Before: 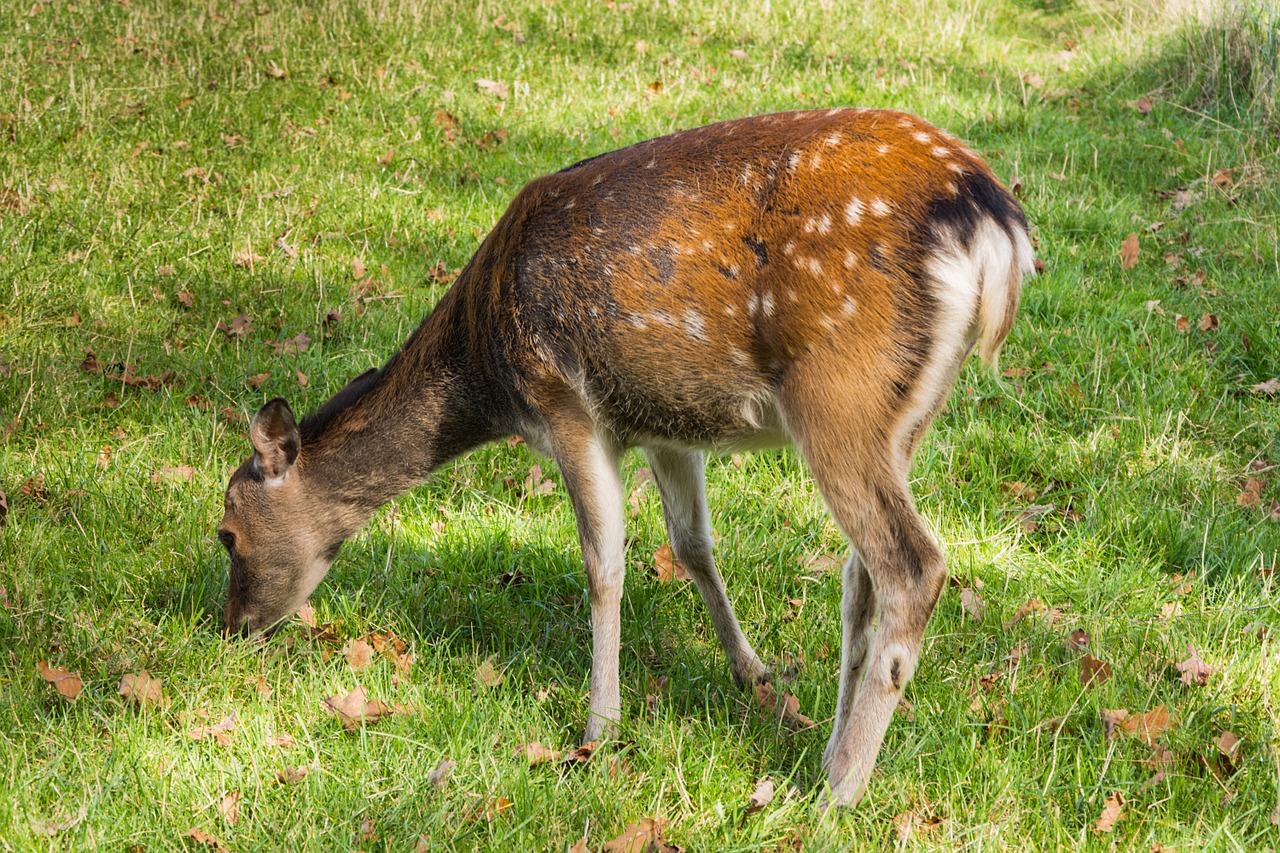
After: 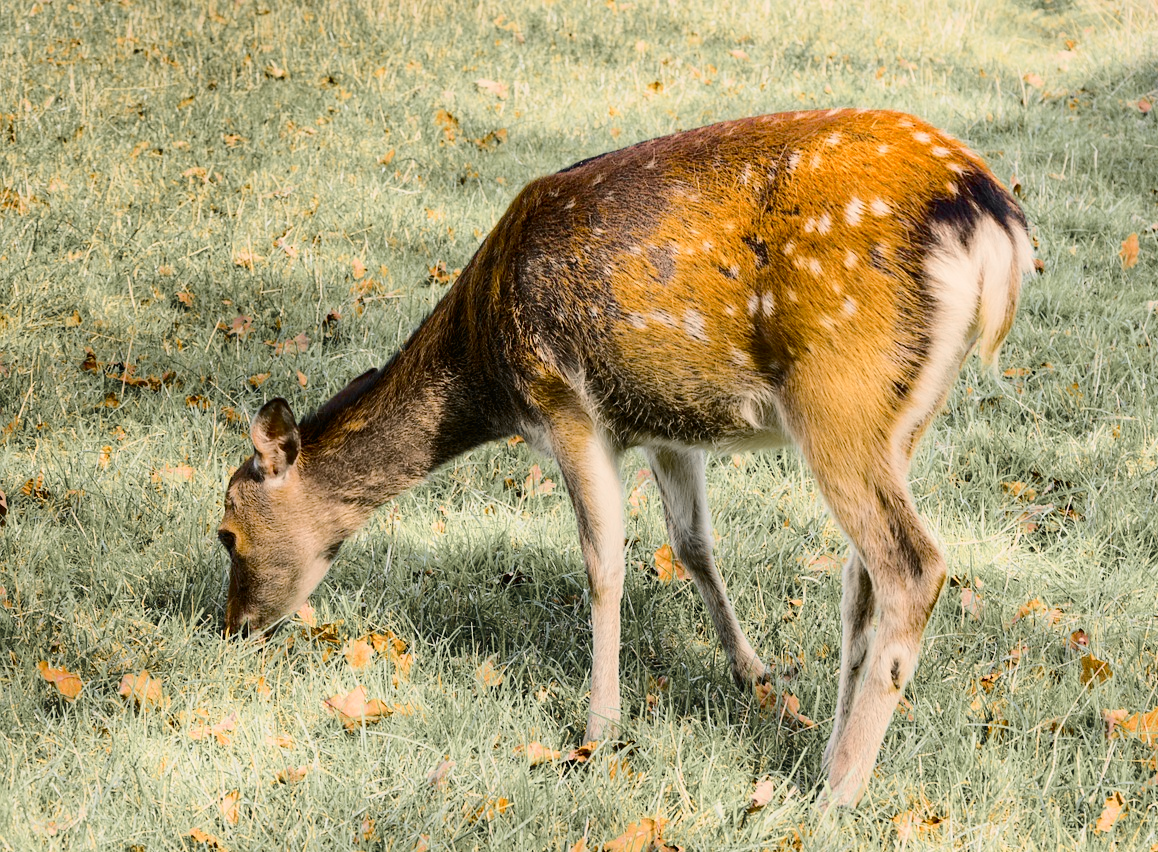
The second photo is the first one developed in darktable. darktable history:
crop: right 9.51%, bottom 0.048%
color balance rgb: highlights gain › chroma 3.193%, highlights gain › hue 56.45°, global offset › luminance -0.42%, linear chroma grading › global chroma 14.951%, perceptual saturation grading › global saturation -9.65%, perceptual saturation grading › highlights -26.588%, perceptual saturation grading › shadows 21.589%, global vibrance 20%
tone curve: curves: ch0 [(0, 0.011) (0.104, 0.085) (0.236, 0.234) (0.398, 0.507) (0.498, 0.621) (0.65, 0.757) (0.835, 0.883) (1, 0.961)]; ch1 [(0, 0) (0.353, 0.344) (0.43, 0.401) (0.479, 0.476) (0.502, 0.502) (0.54, 0.542) (0.602, 0.613) (0.638, 0.668) (0.693, 0.727) (1, 1)]; ch2 [(0, 0) (0.34, 0.314) (0.434, 0.43) (0.5, 0.506) (0.521, 0.54) (0.54, 0.56) (0.595, 0.613) (0.644, 0.729) (1, 1)], color space Lab, independent channels, preserve colors none
color zones: curves: ch1 [(0, 0.638) (0.193, 0.442) (0.286, 0.15) (0.429, 0.14) (0.571, 0.142) (0.714, 0.154) (0.857, 0.175) (1, 0.638)]
